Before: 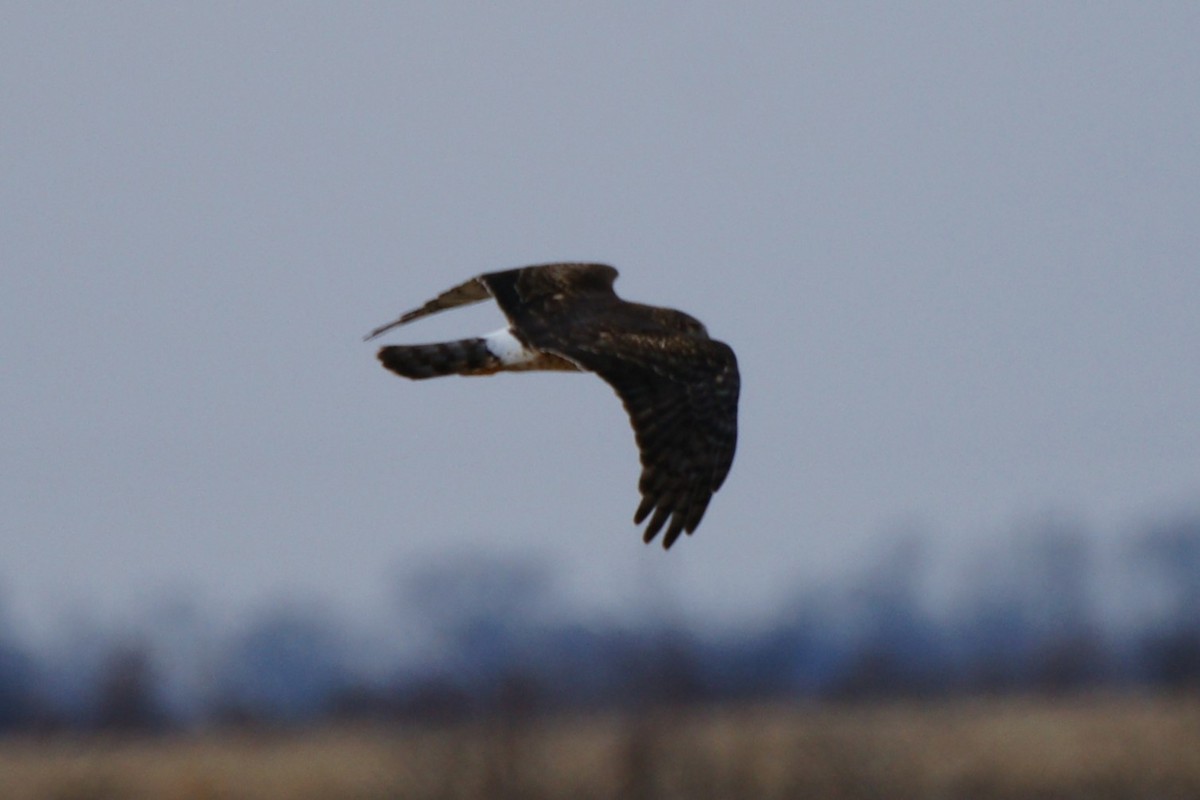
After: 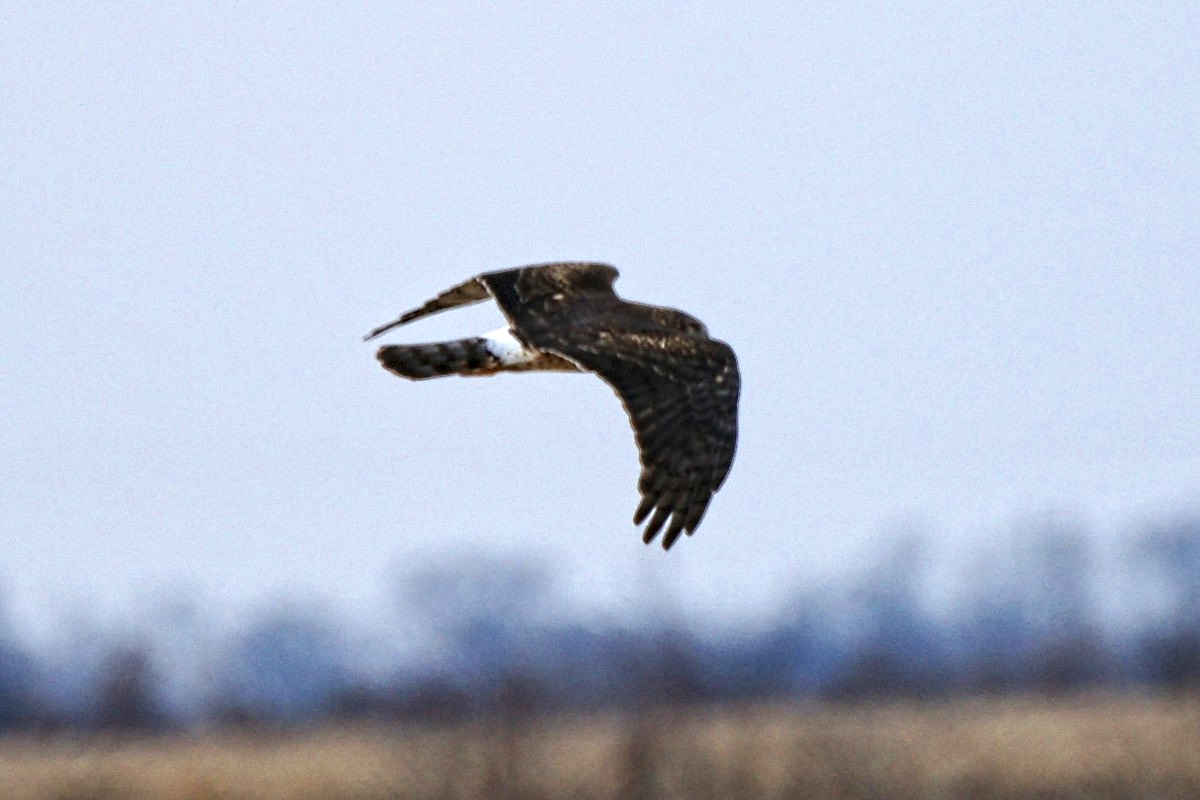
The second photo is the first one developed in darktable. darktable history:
contrast equalizer: octaves 7, y [[0.5, 0.542, 0.583, 0.625, 0.667, 0.708], [0.5 ×6], [0.5 ×6], [0 ×6], [0 ×6]]
exposure: black level correction 0, exposure 1.1 EV, compensate exposure bias true, compensate highlight preservation false
